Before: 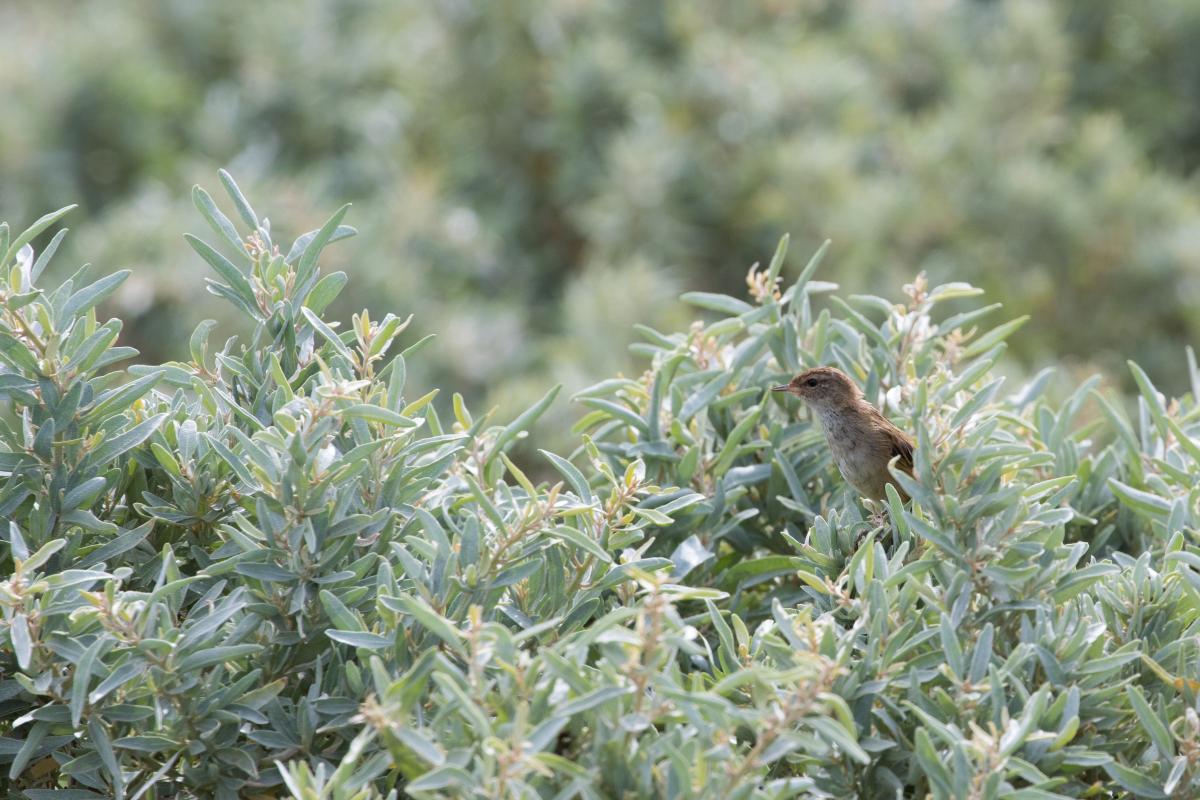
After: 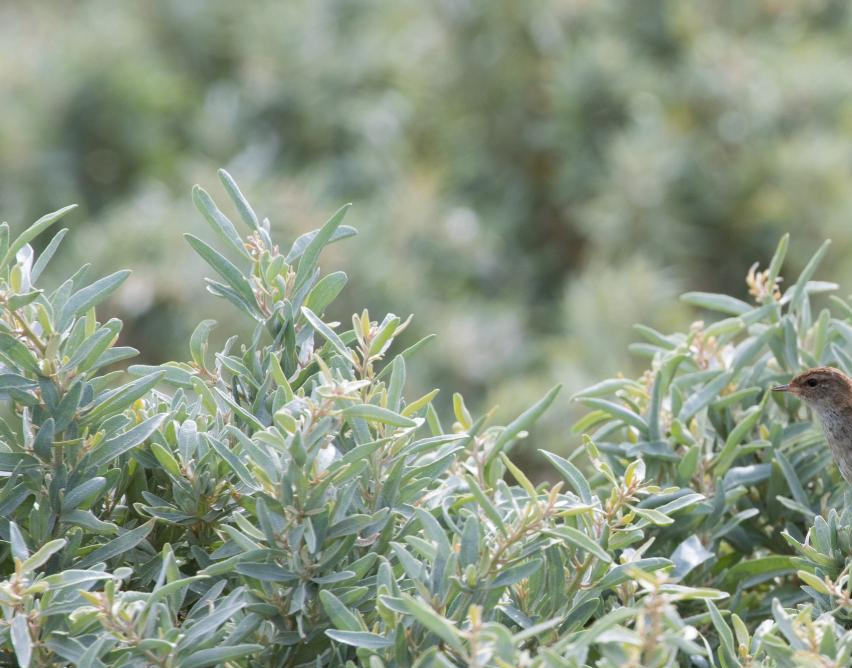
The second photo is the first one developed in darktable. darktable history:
crop: right 28.948%, bottom 16.378%
tone equalizer: edges refinement/feathering 500, mask exposure compensation -1.57 EV, preserve details no
